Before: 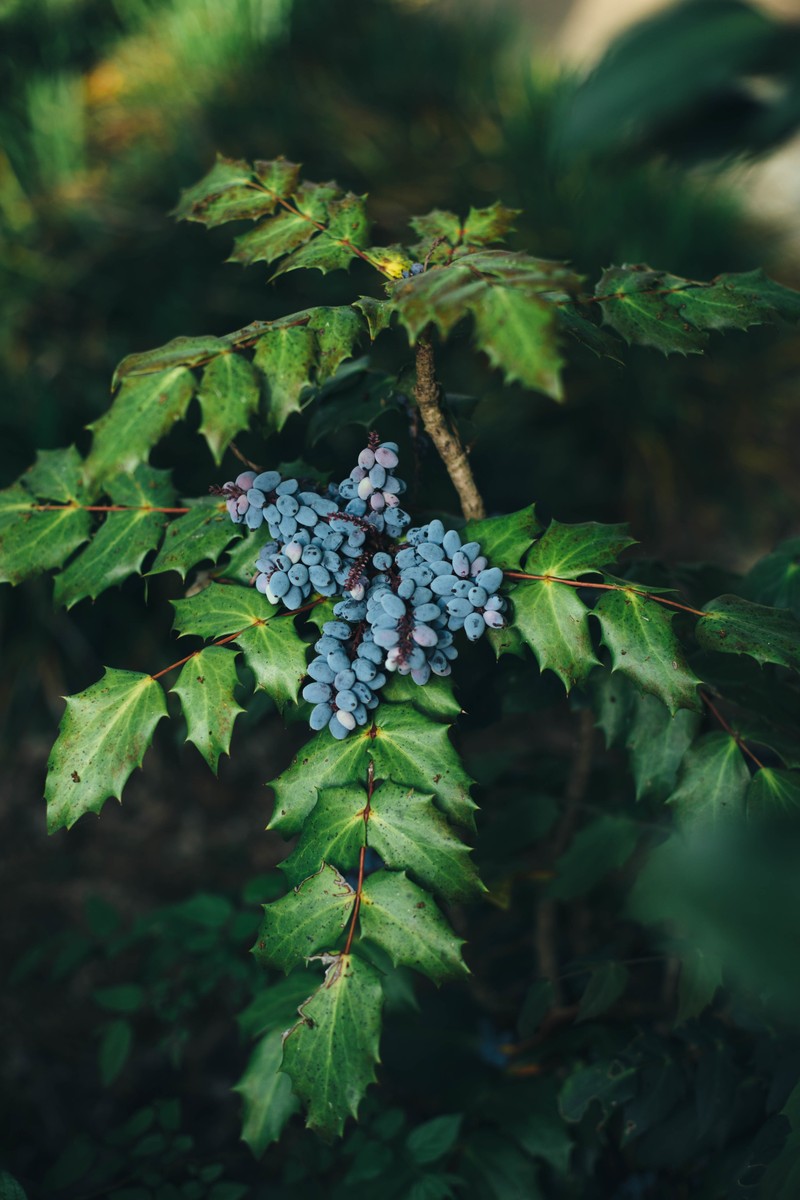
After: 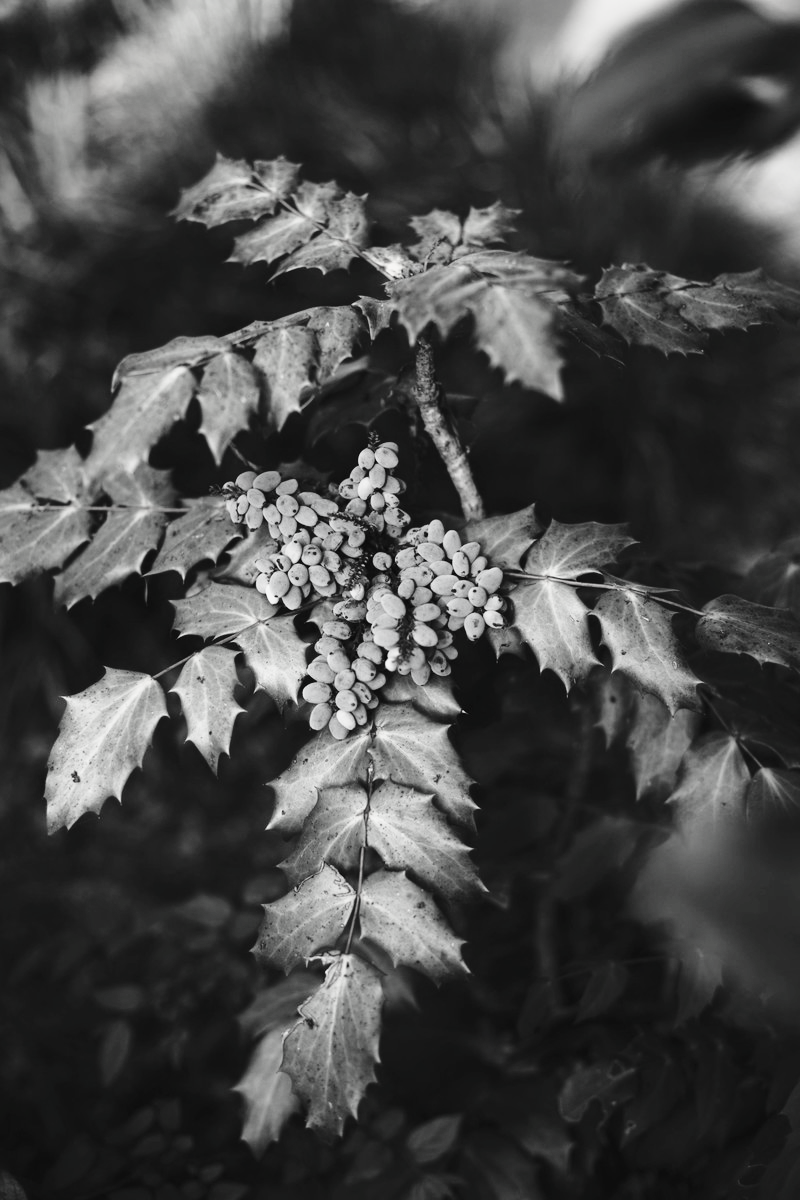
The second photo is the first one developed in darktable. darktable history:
base curve: curves: ch0 [(0, 0) (0.028, 0.03) (0.121, 0.232) (0.46, 0.748) (0.859, 0.968) (1, 1)]
contrast brightness saturation: saturation -0.985
